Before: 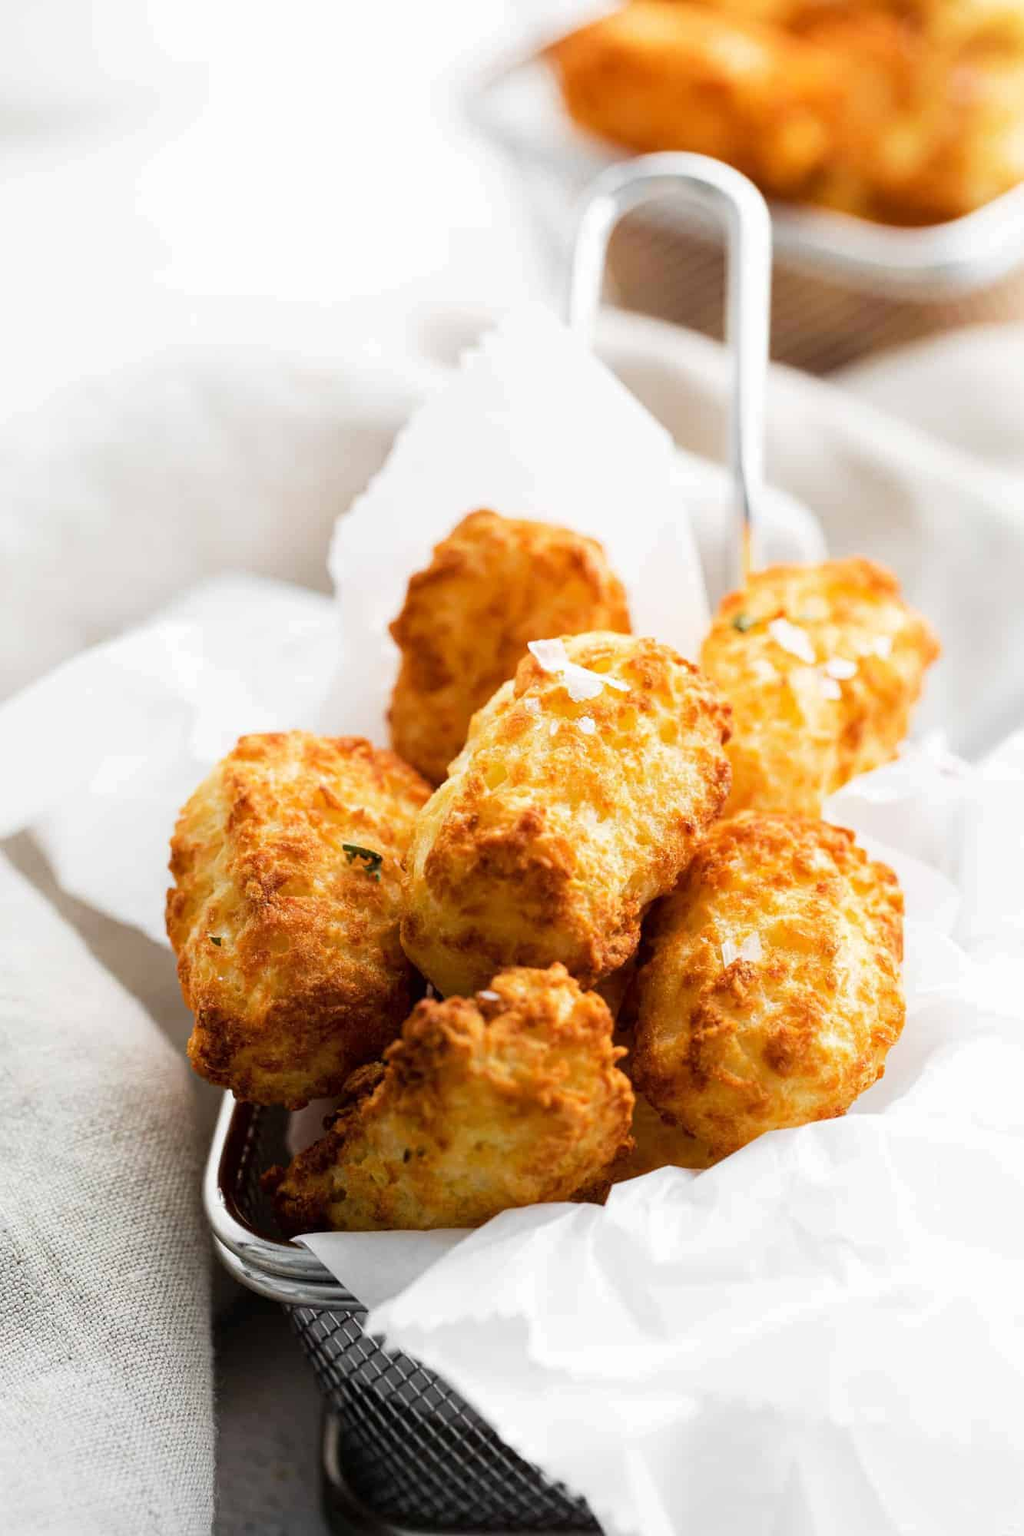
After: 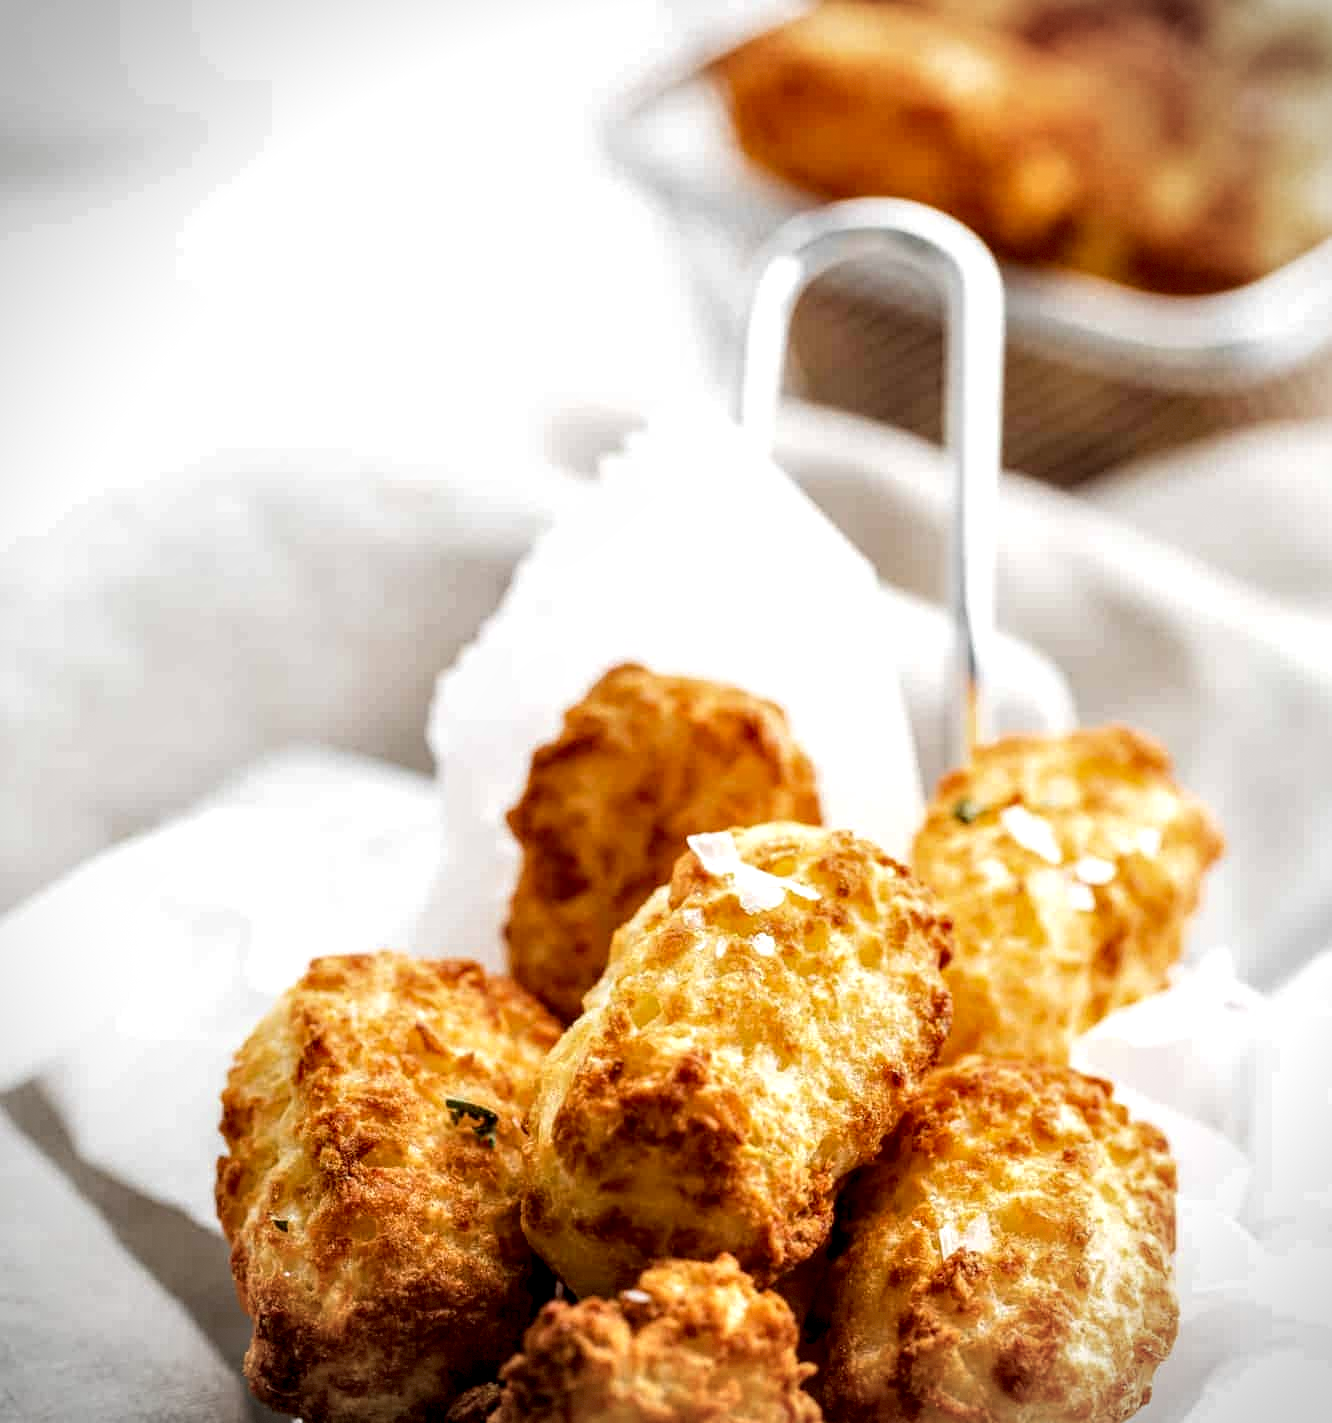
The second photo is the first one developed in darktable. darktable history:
vignetting: fall-off radius 60.58%, dithering 8-bit output
crop: right 0.001%, bottom 28.809%
local contrast: highlights 77%, shadows 56%, detail 175%, midtone range 0.43
